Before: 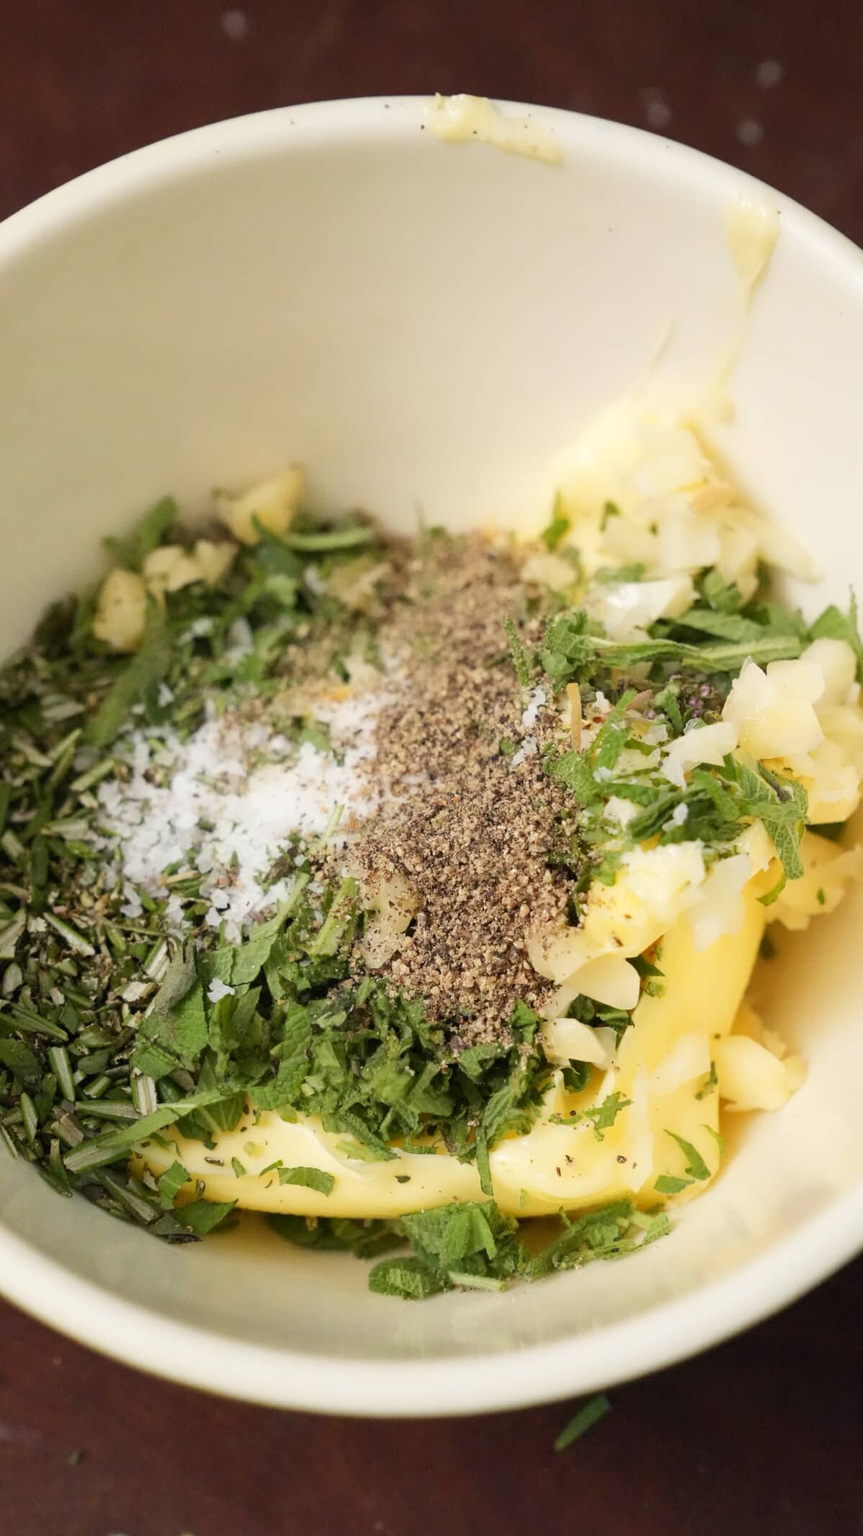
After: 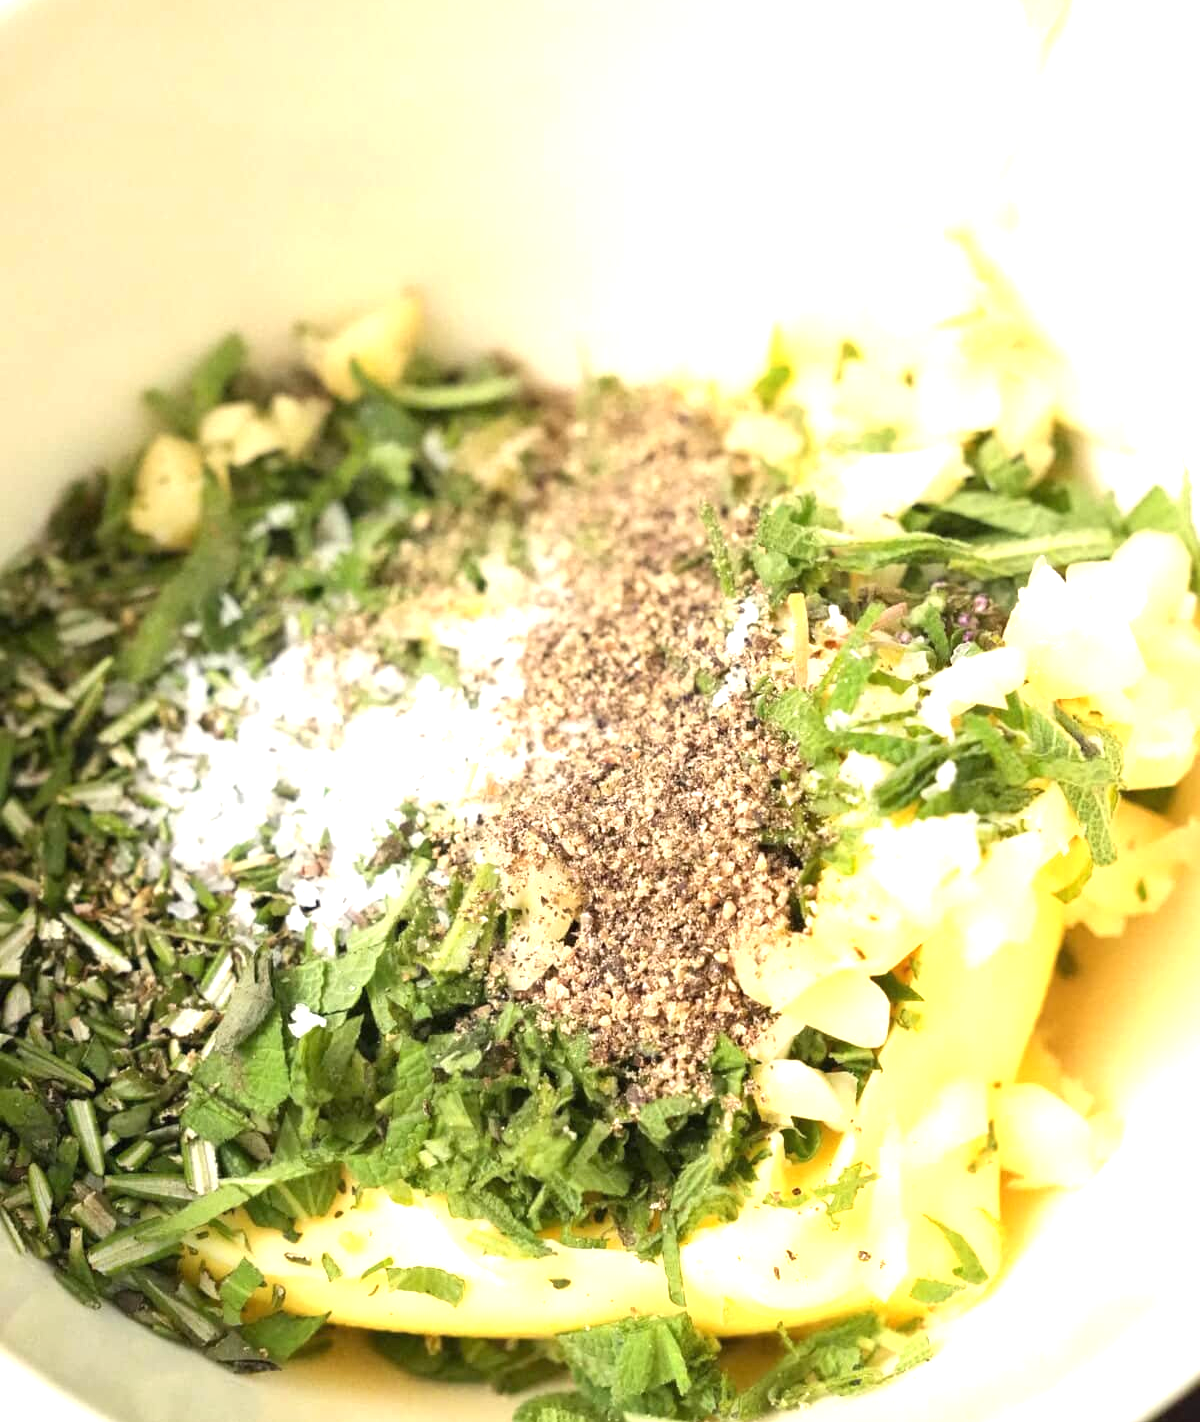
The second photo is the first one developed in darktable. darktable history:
exposure: black level correction 0, exposure 1.1 EV, compensate highlight preservation false
crop: top 16.727%, bottom 16.727%
